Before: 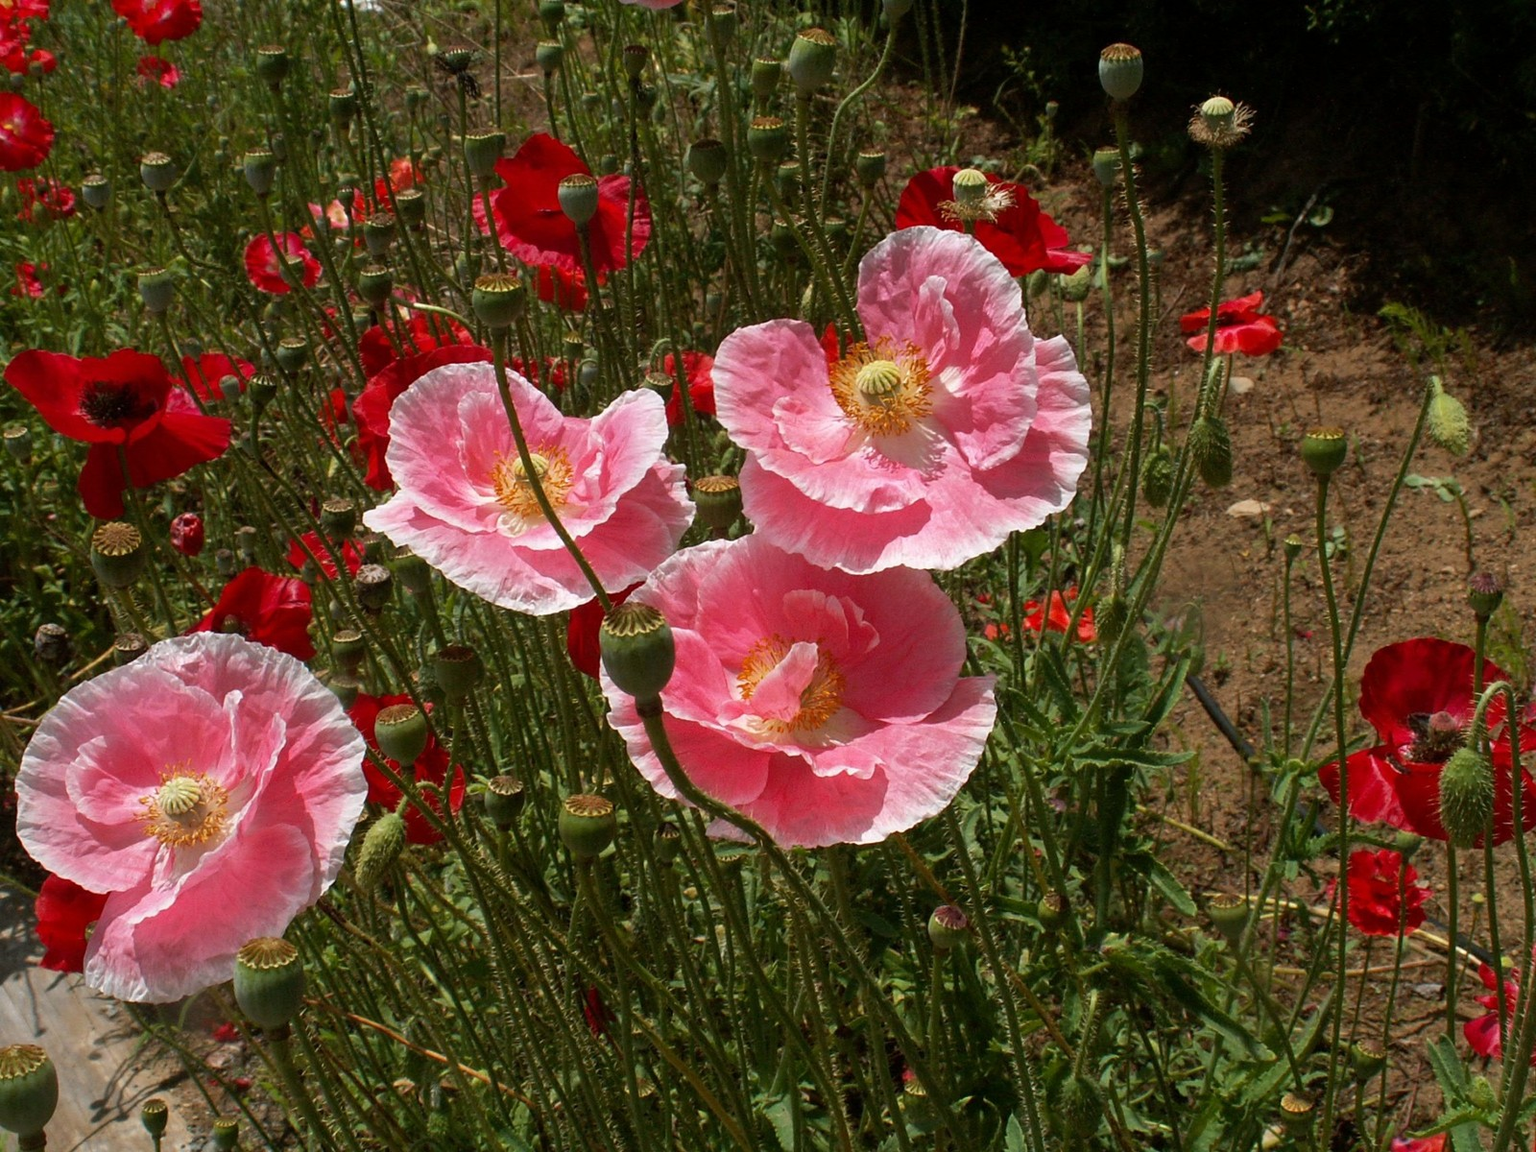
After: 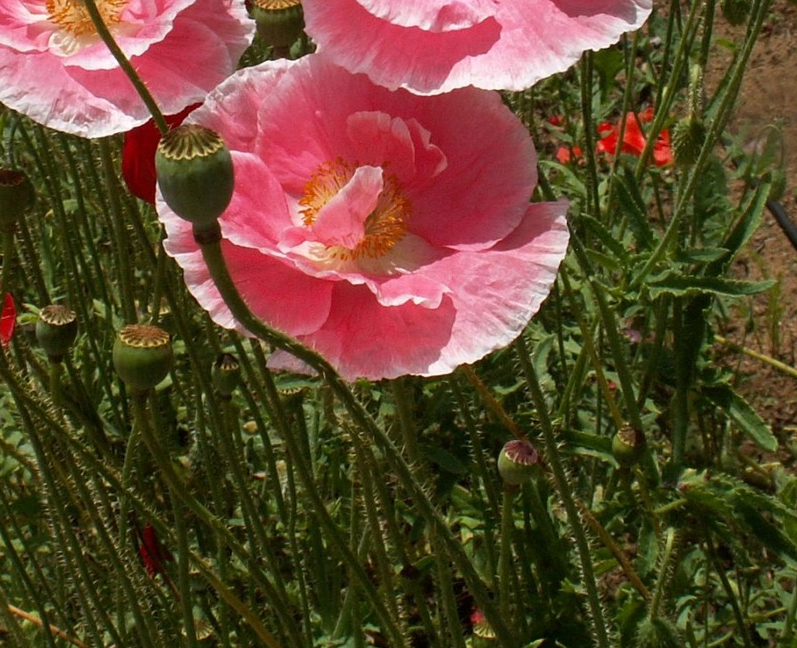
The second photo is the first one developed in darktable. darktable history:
crop: left 29.358%, top 41.984%, right 20.79%, bottom 3.502%
